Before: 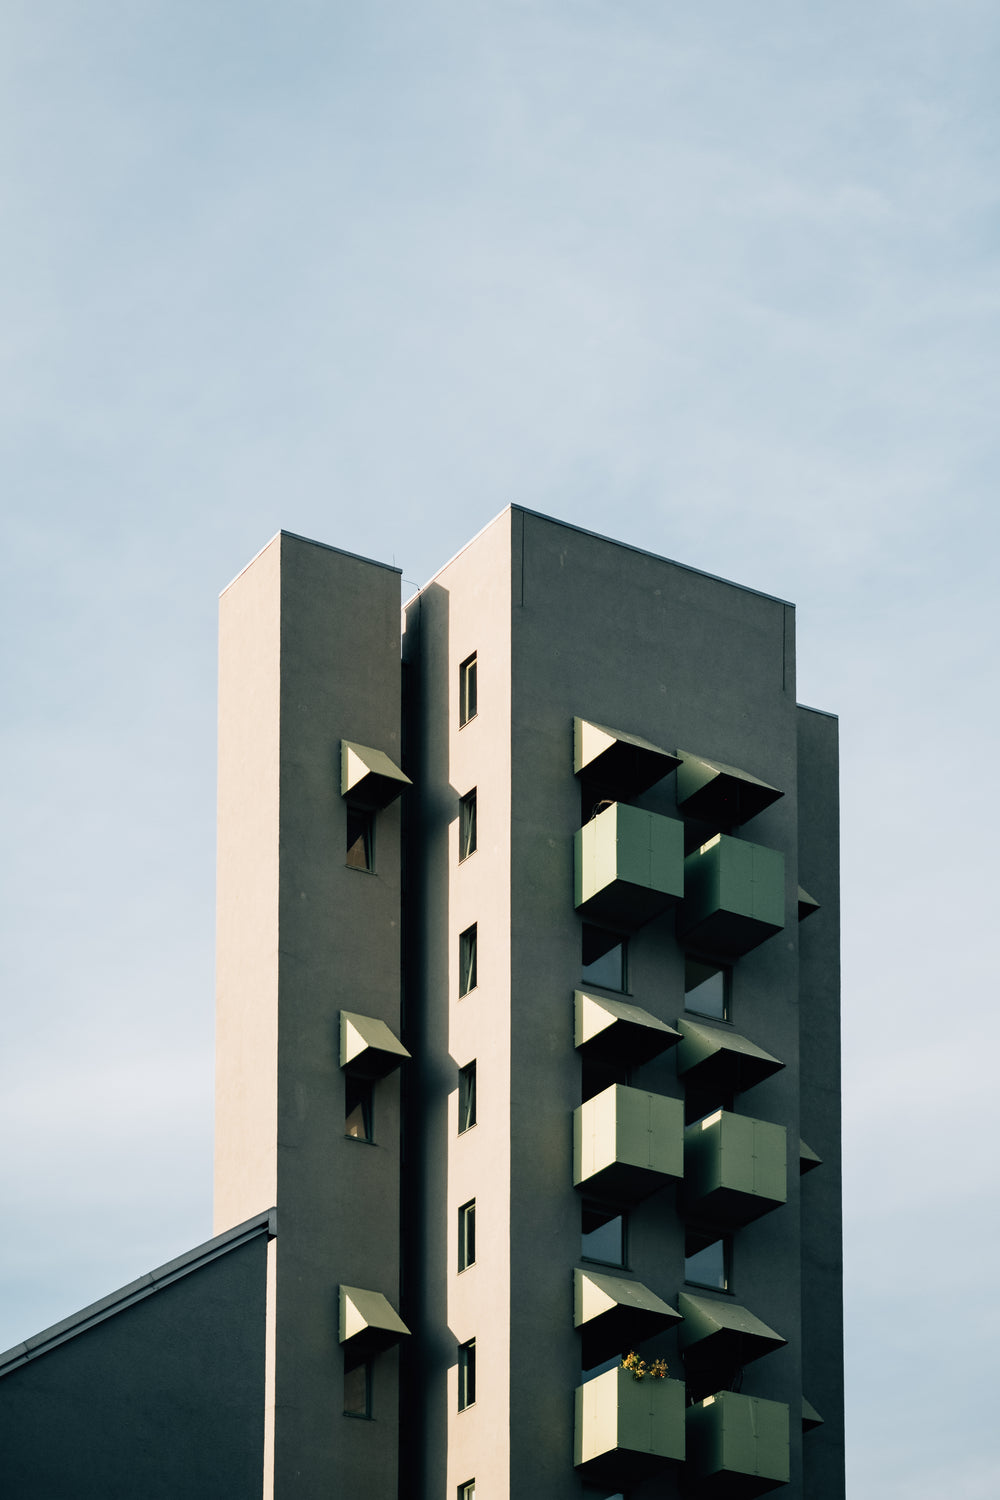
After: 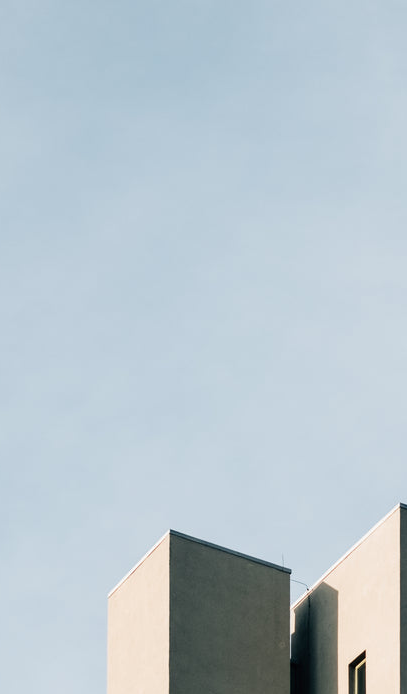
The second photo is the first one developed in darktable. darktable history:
crop and rotate: left 11.115%, top 0.065%, right 48.148%, bottom 53.658%
